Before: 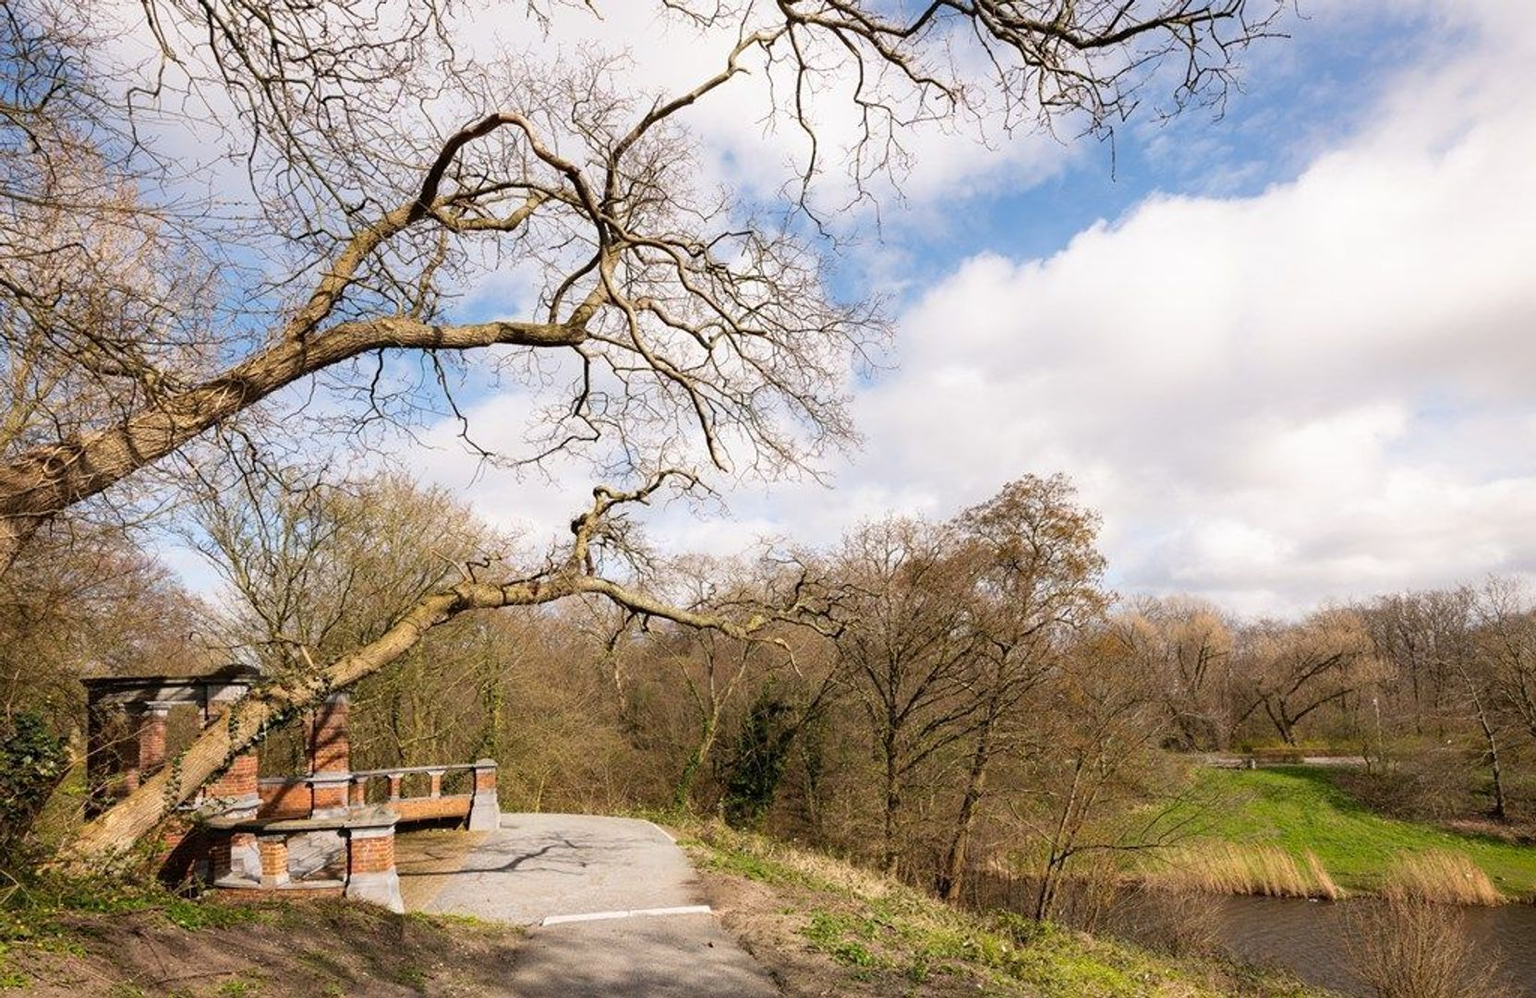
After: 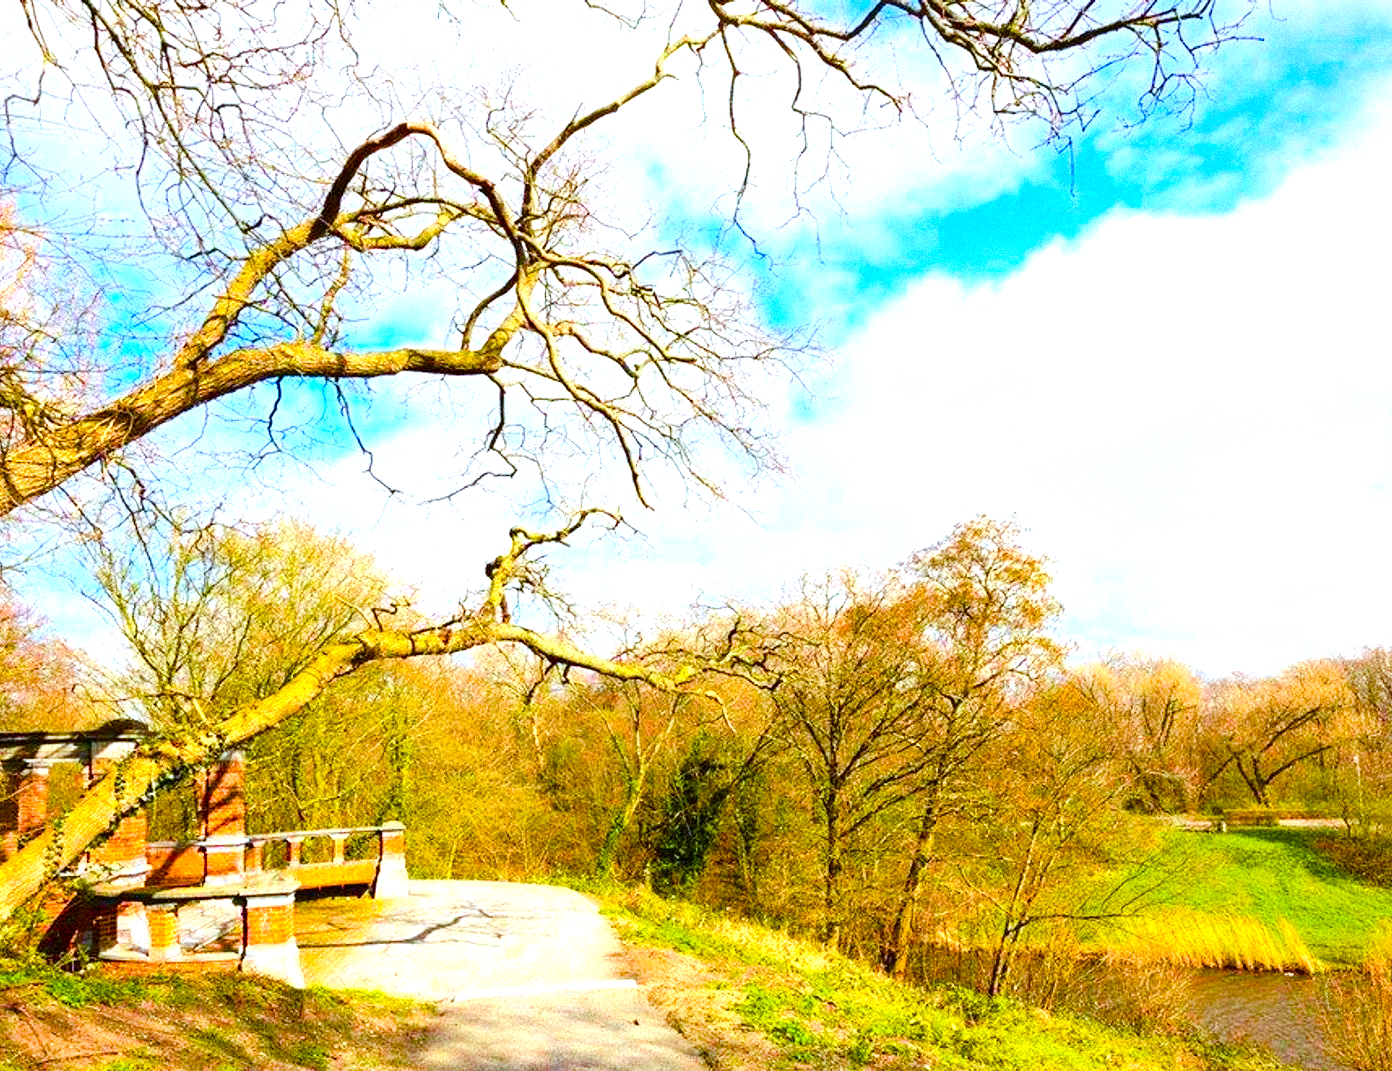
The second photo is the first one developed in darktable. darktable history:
color balance: output saturation 120%
crop: left 8.026%, right 7.374%
grain: mid-tones bias 0%
exposure: black level correction 0, exposure 1.1 EV, compensate exposure bias true, compensate highlight preservation false
white balance: red 0.925, blue 1.046
tone curve: curves: ch0 [(0, 0) (0.091, 0.066) (0.184, 0.16) (0.491, 0.519) (0.748, 0.765) (1, 0.919)]; ch1 [(0, 0) (0.179, 0.173) (0.322, 0.32) (0.424, 0.424) (0.502, 0.5) (0.56, 0.575) (0.631, 0.675) (0.777, 0.806) (1, 1)]; ch2 [(0, 0) (0.434, 0.447) (0.497, 0.498) (0.539, 0.566) (0.676, 0.691) (1, 1)], color space Lab, independent channels, preserve colors none
local contrast: mode bilateral grid, contrast 20, coarseness 50, detail 120%, midtone range 0.2
color balance rgb: linear chroma grading › shadows 10%, linear chroma grading › highlights 10%, linear chroma grading › global chroma 15%, linear chroma grading › mid-tones 15%, perceptual saturation grading › global saturation 40%, perceptual saturation grading › highlights -25%, perceptual saturation grading › mid-tones 35%, perceptual saturation grading › shadows 35%, perceptual brilliance grading › global brilliance 11.29%, global vibrance 11.29%
